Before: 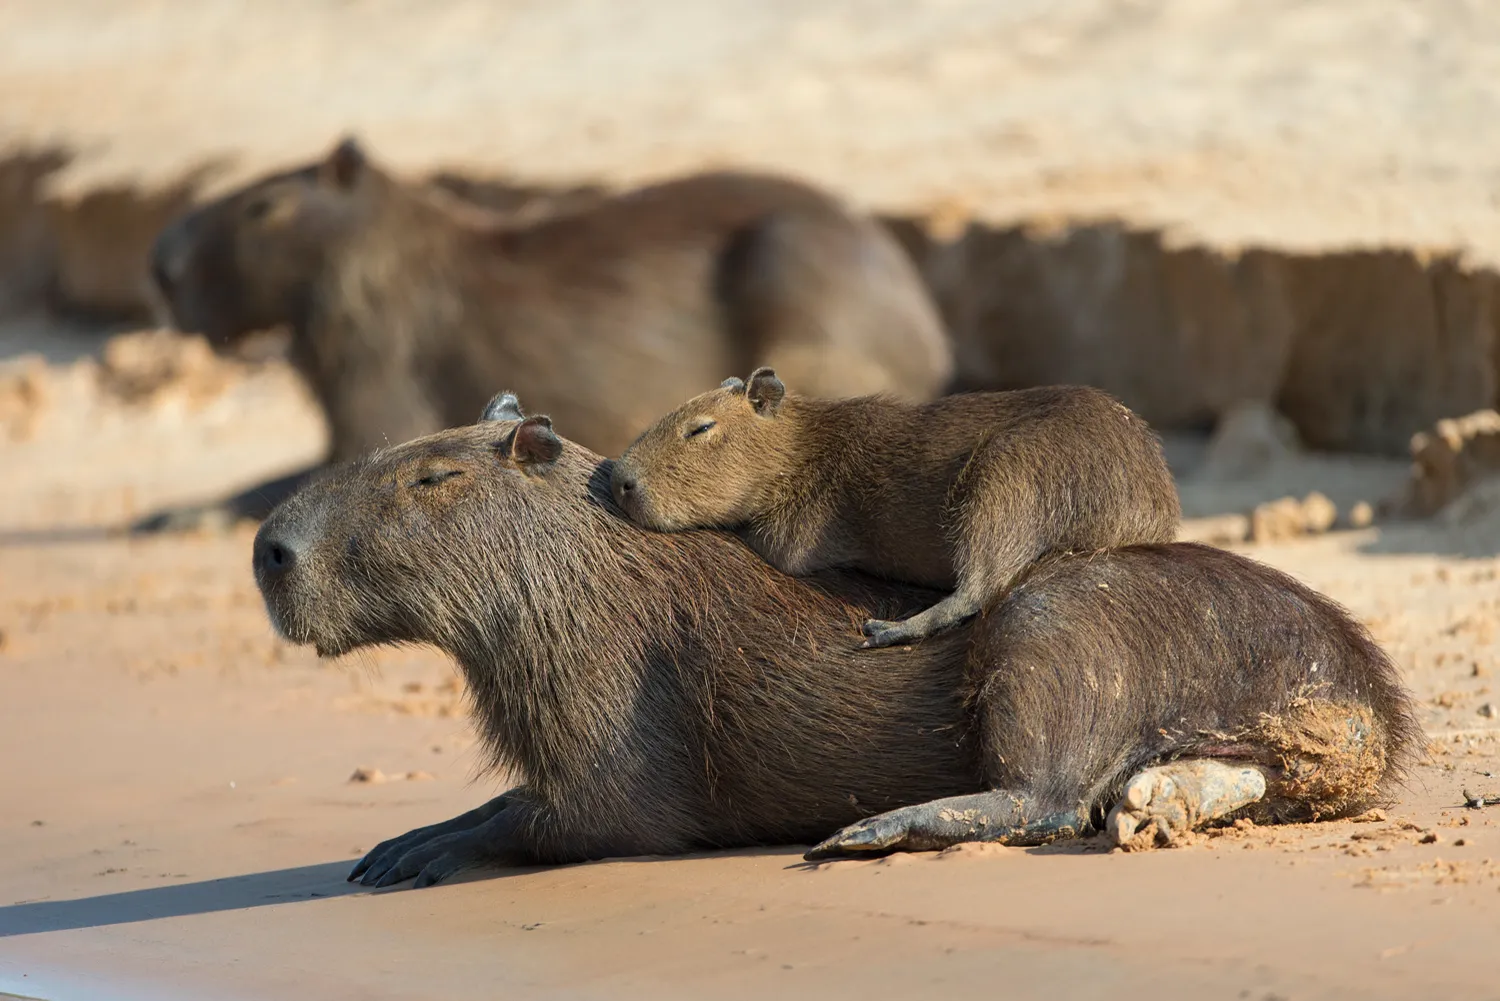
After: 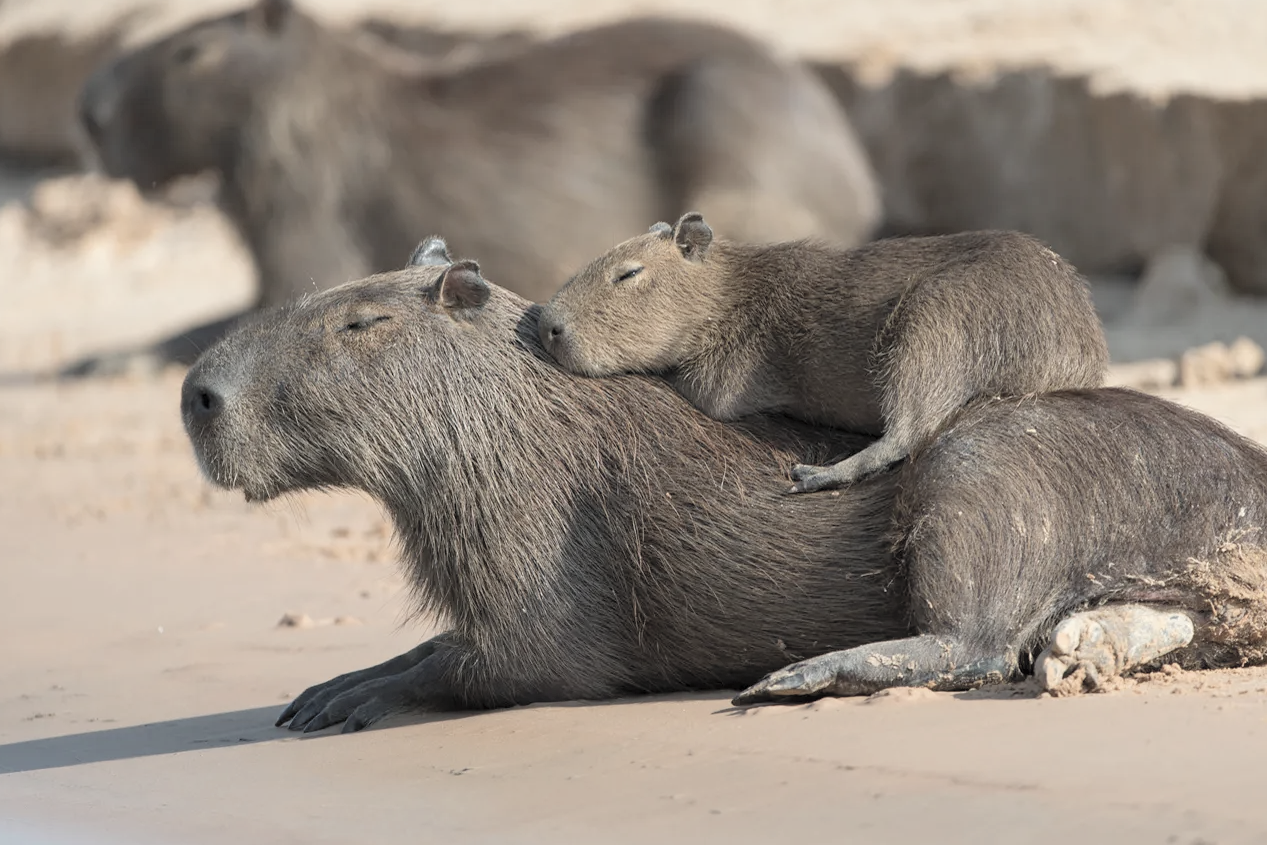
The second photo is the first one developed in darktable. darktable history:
contrast brightness saturation: brightness 0.18, saturation -0.5
crop and rotate: left 4.842%, top 15.51%, right 10.668%
